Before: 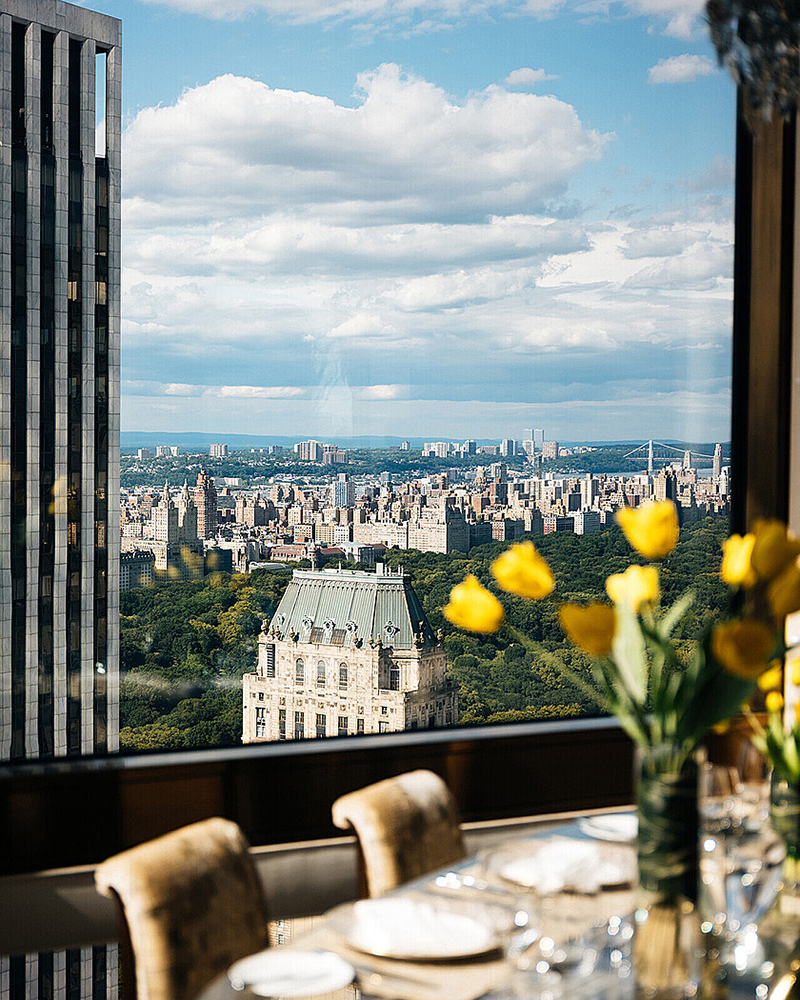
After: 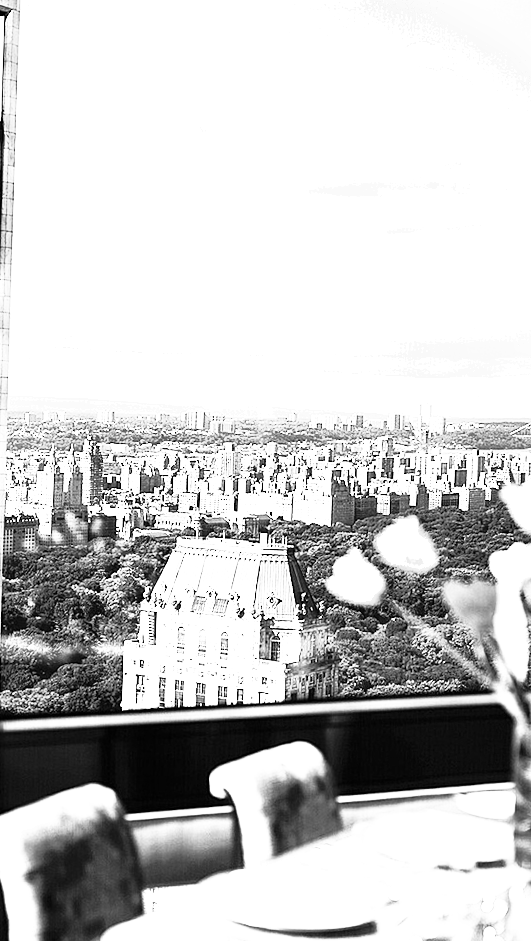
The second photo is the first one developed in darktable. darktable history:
crop and rotate: left 14.385%, right 18.948%
rotate and perspective: rotation 1.57°, crop left 0.018, crop right 0.982, crop top 0.039, crop bottom 0.961
exposure: black level correction 0, exposure 1.45 EV, compensate exposure bias true, compensate highlight preservation false
color calibration: illuminant custom, x 0.373, y 0.388, temperature 4269.97 K
monochrome: on, module defaults
shadows and highlights: shadows -62.32, white point adjustment -5.22, highlights 61.59
